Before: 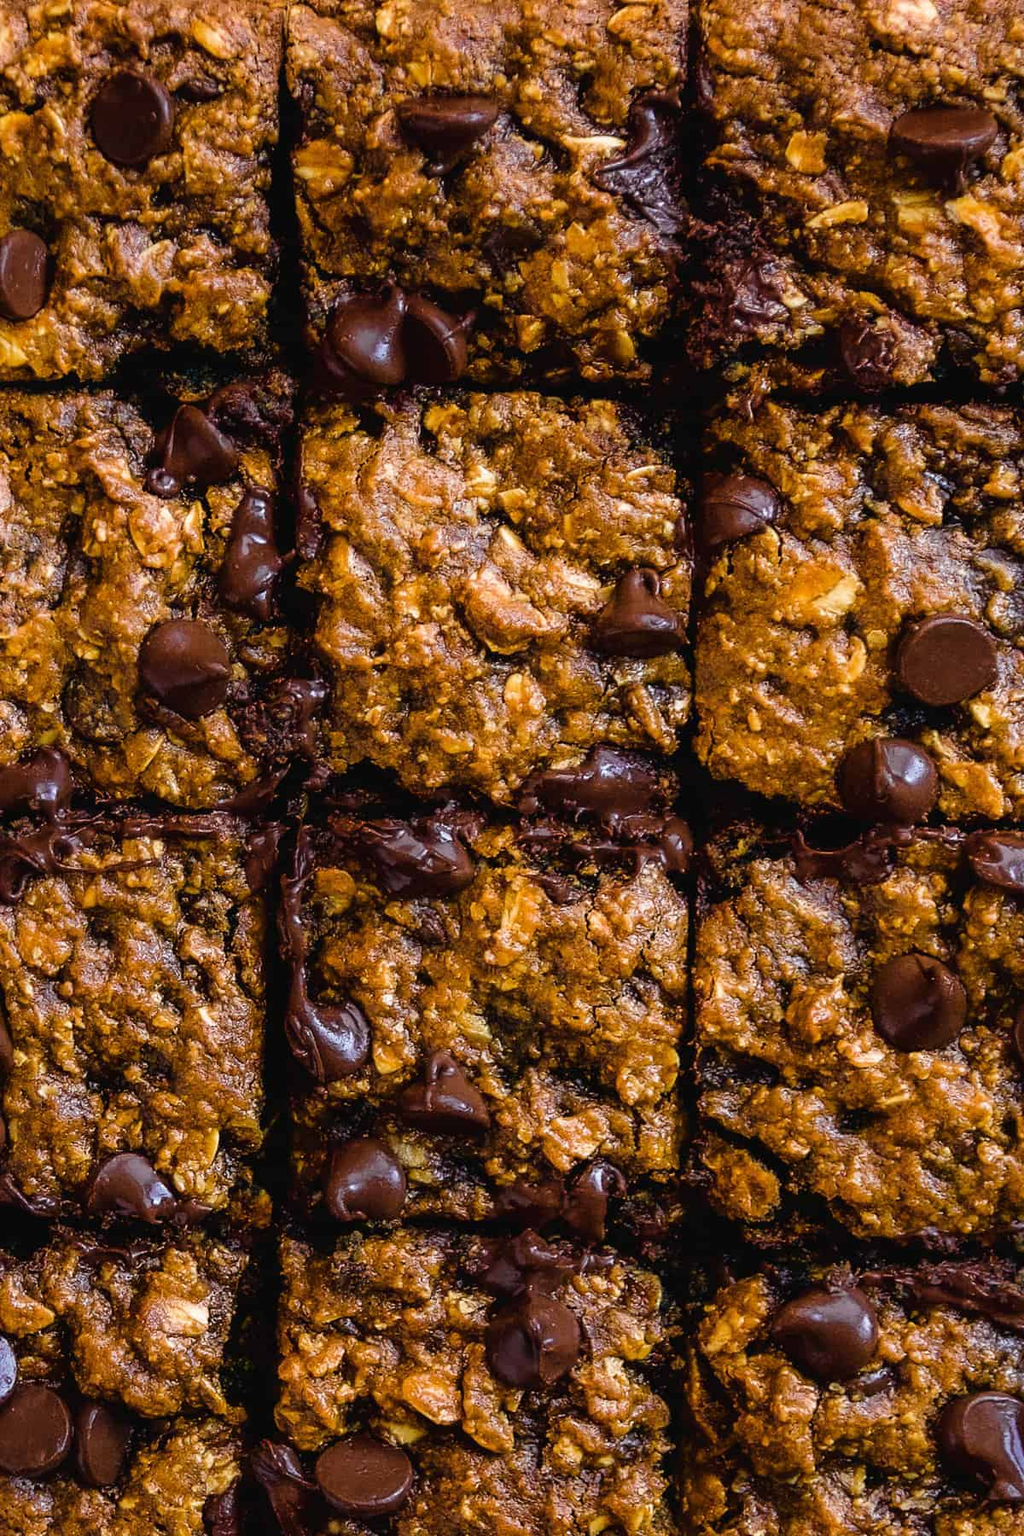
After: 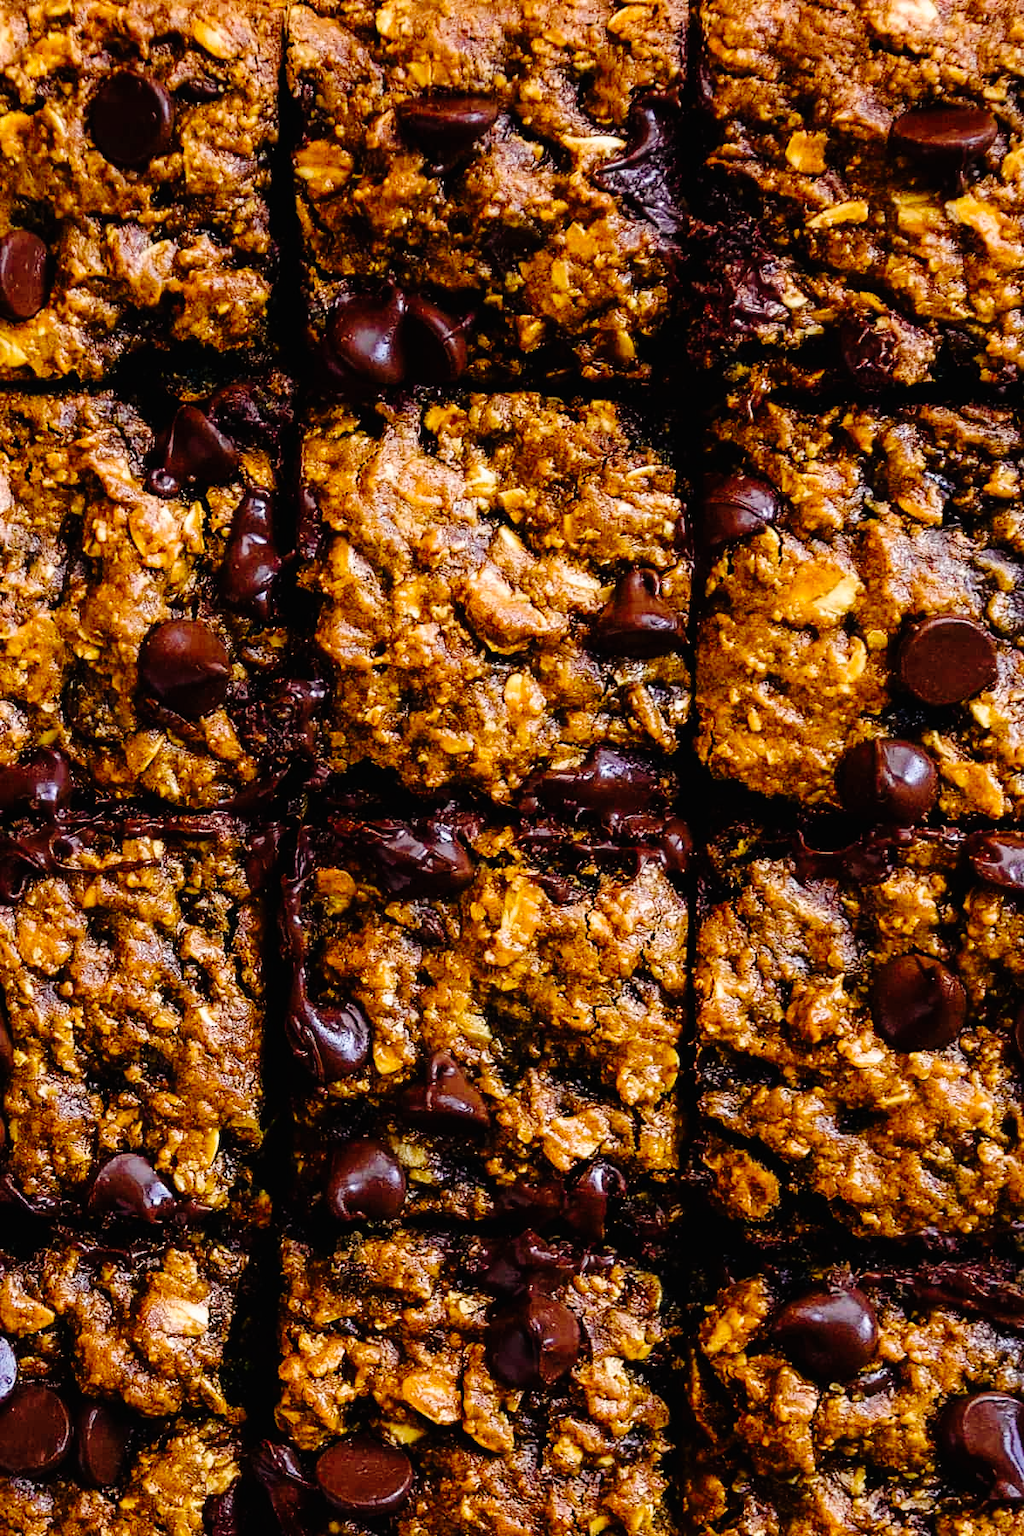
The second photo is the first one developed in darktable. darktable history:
tone curve: curves: ch0 [(0, 0) (0.003, 0.003) (0.011, 0.005) (0.025, 0.008) (0.044, 0.012) (0.069, 0.02) (0.1, 0.031) (0.136, 0.047) (0.177, 0.088) (0.224, 0.141) (0.277, 0.222) (0.335, 0.32) (0.399, 0.425) (0.468, 0.524) (0.543, 0.623) (0.623, 0.716) (0.709, 0.796) (0.801, 0.88) (0.898, 0.959) (1, 1)], preserve colors none
